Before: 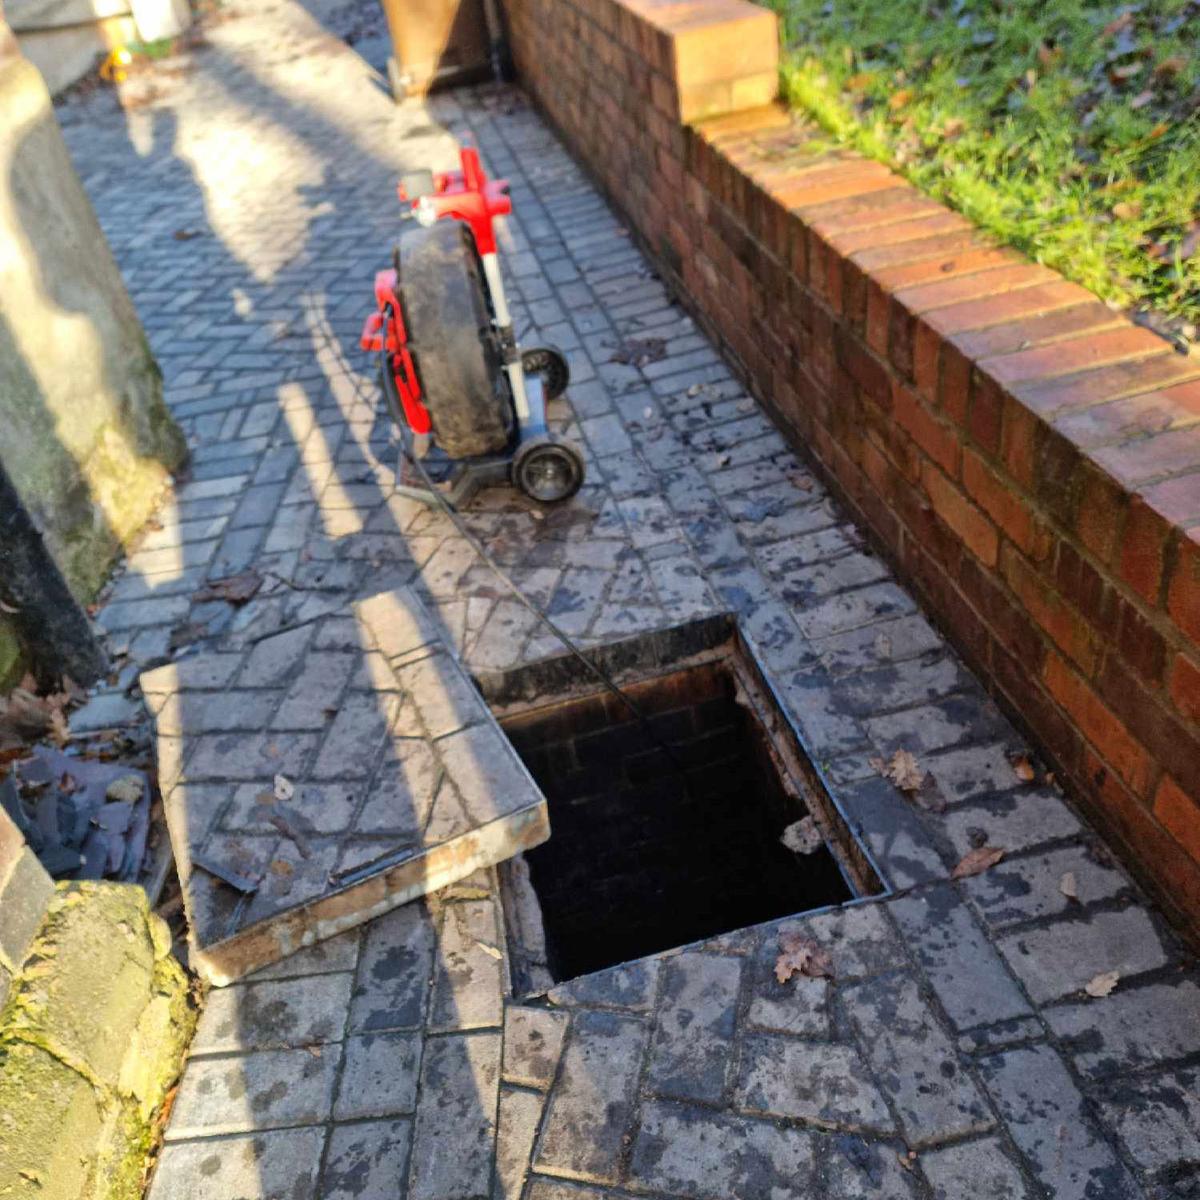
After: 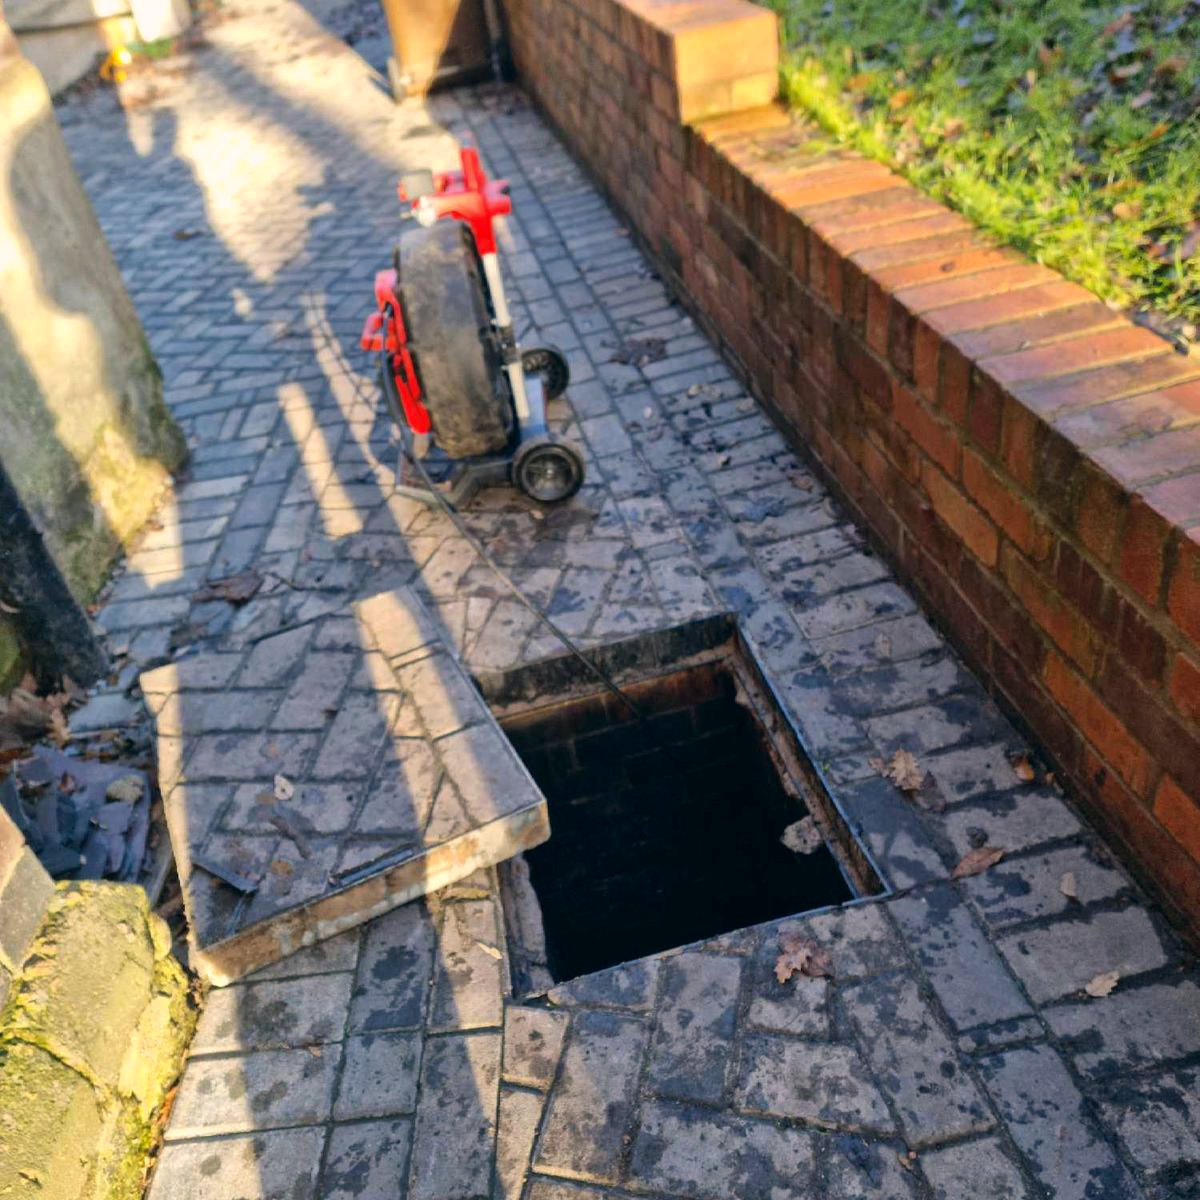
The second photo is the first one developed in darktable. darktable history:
color correction: highlights a* 5.37, highlights b* 5.35, shadows a* -4.48, shadows b* -5.14
